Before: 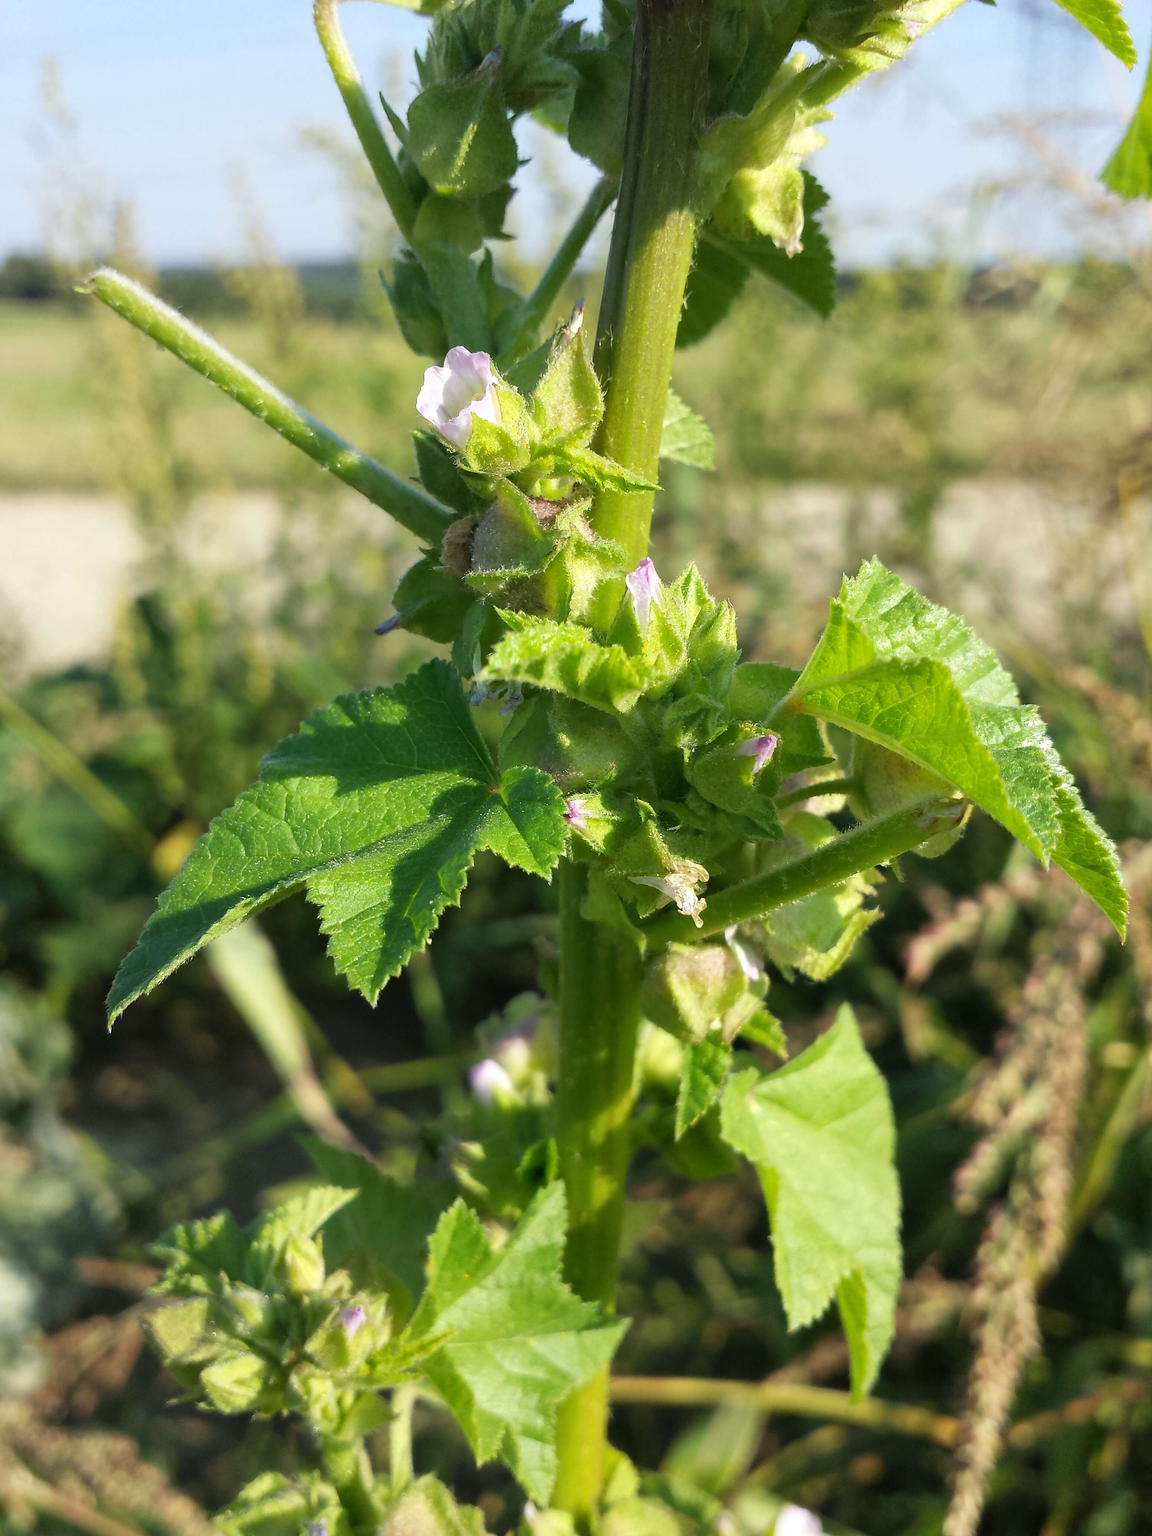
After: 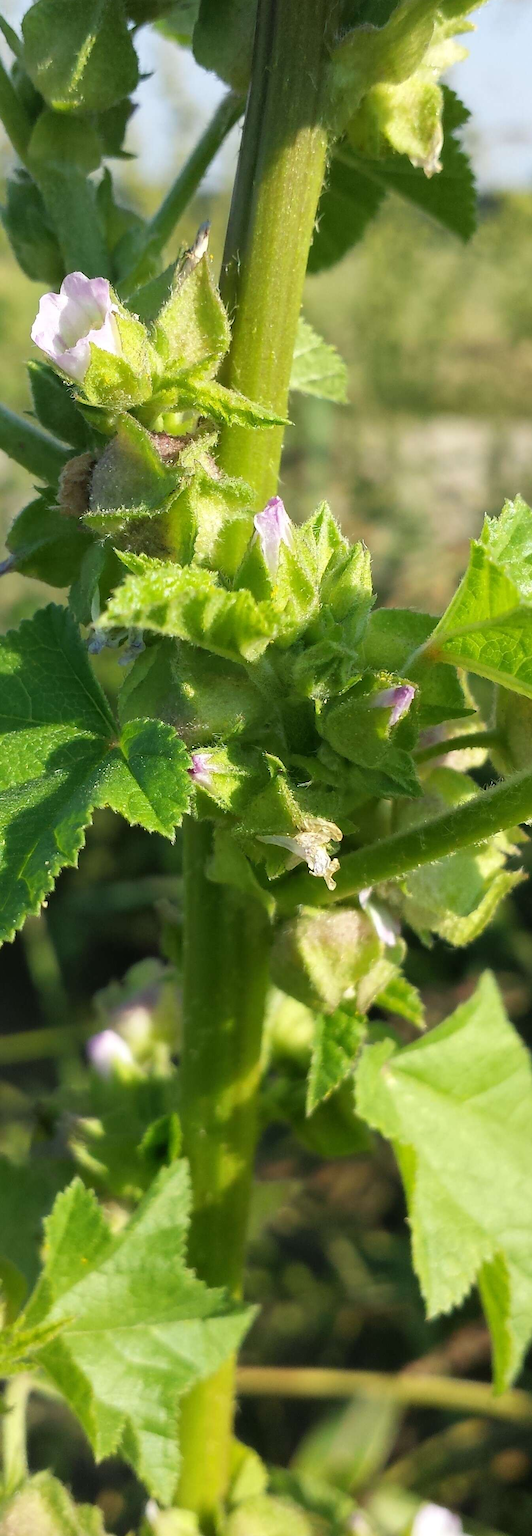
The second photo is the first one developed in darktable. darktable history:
crop: left 33.643%, top 5.935%, right 22.867%
